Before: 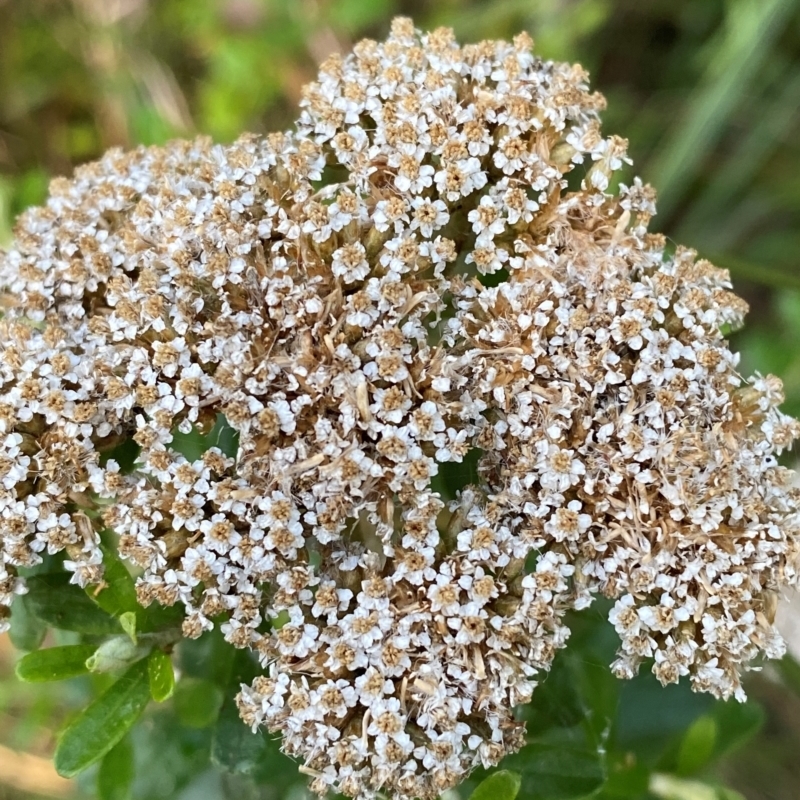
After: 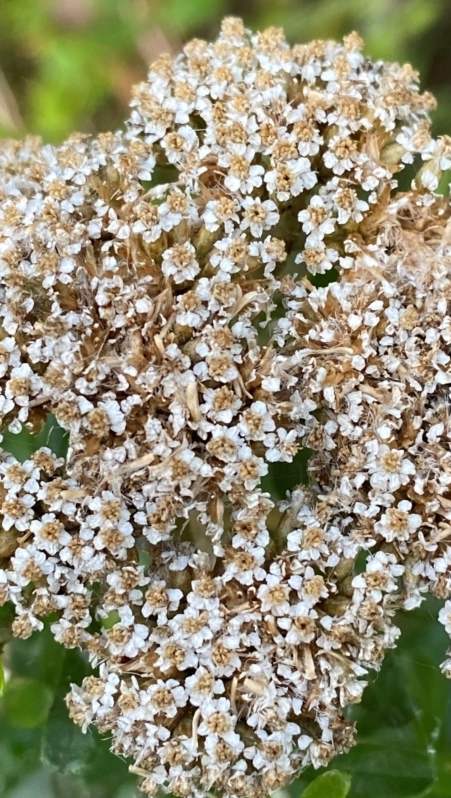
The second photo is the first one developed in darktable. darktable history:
crop: left 21.254%, right 22.281%
